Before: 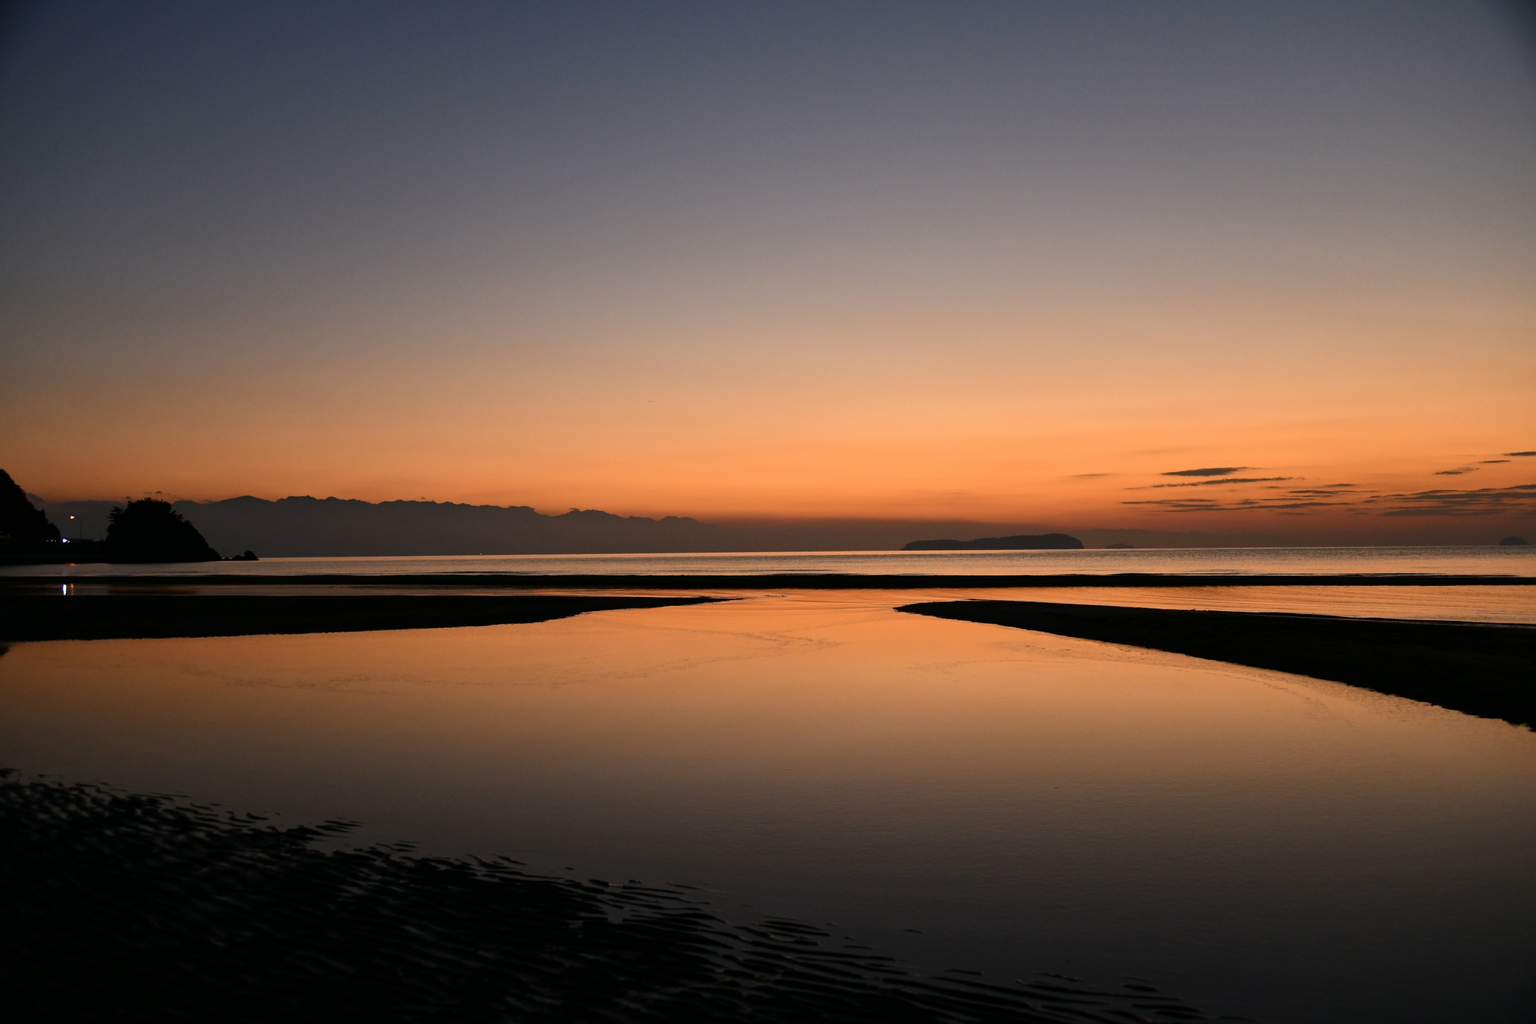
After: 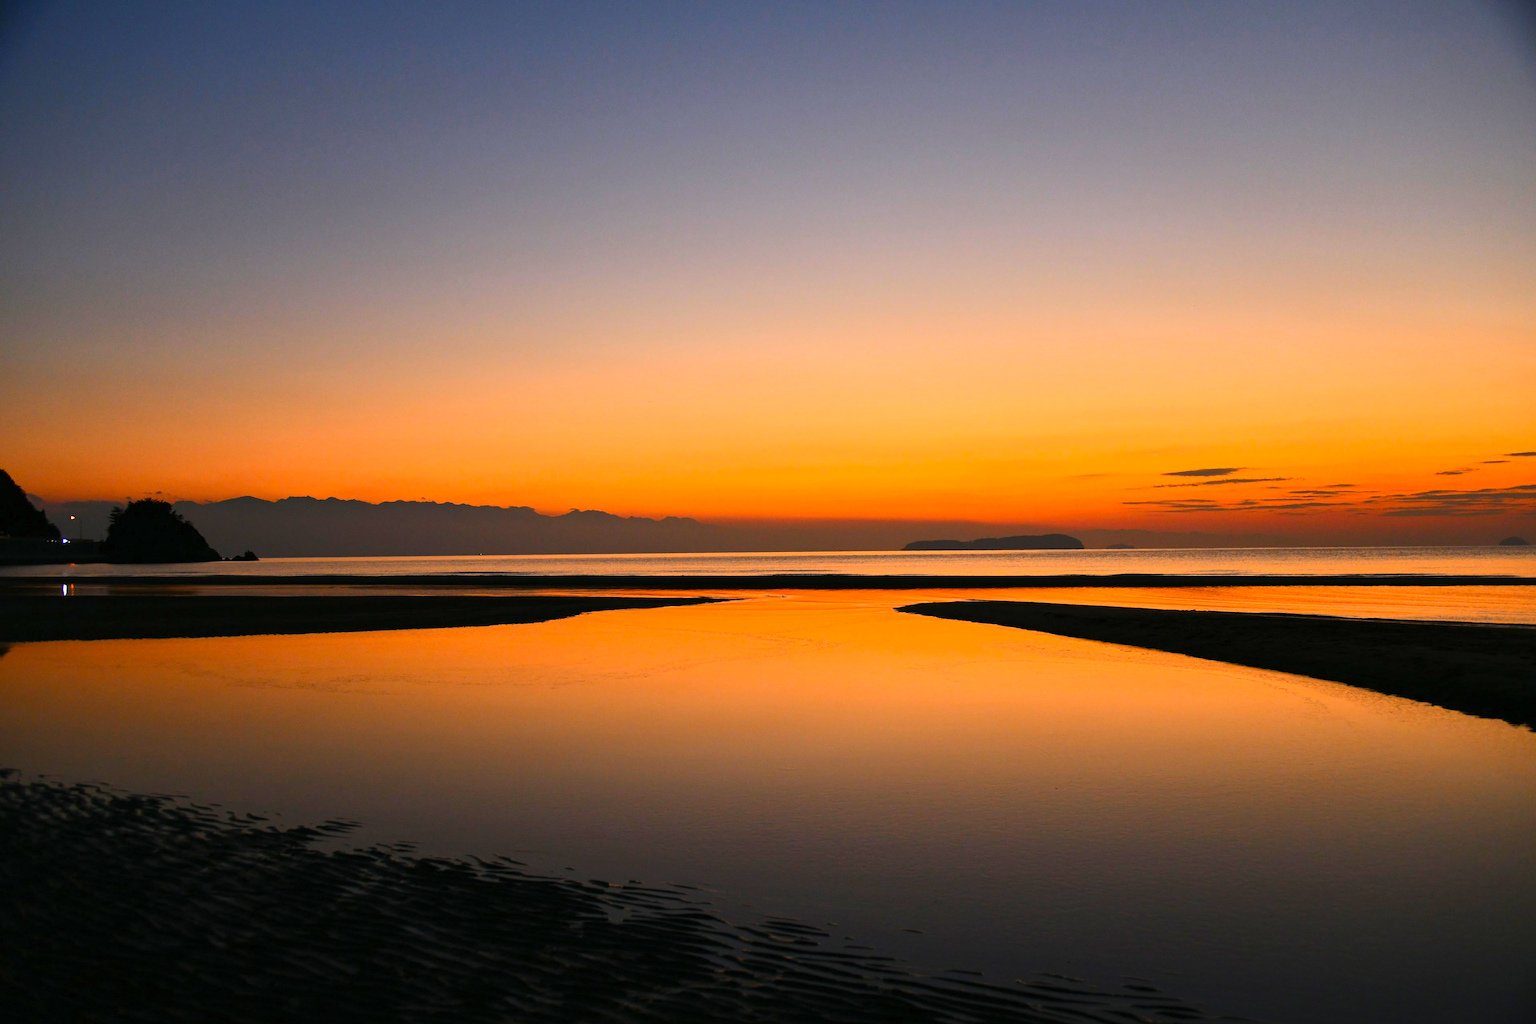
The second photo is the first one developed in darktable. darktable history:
contrast brightness saturation: contrast 0.195, brightness 0.198, saturation 0.802
